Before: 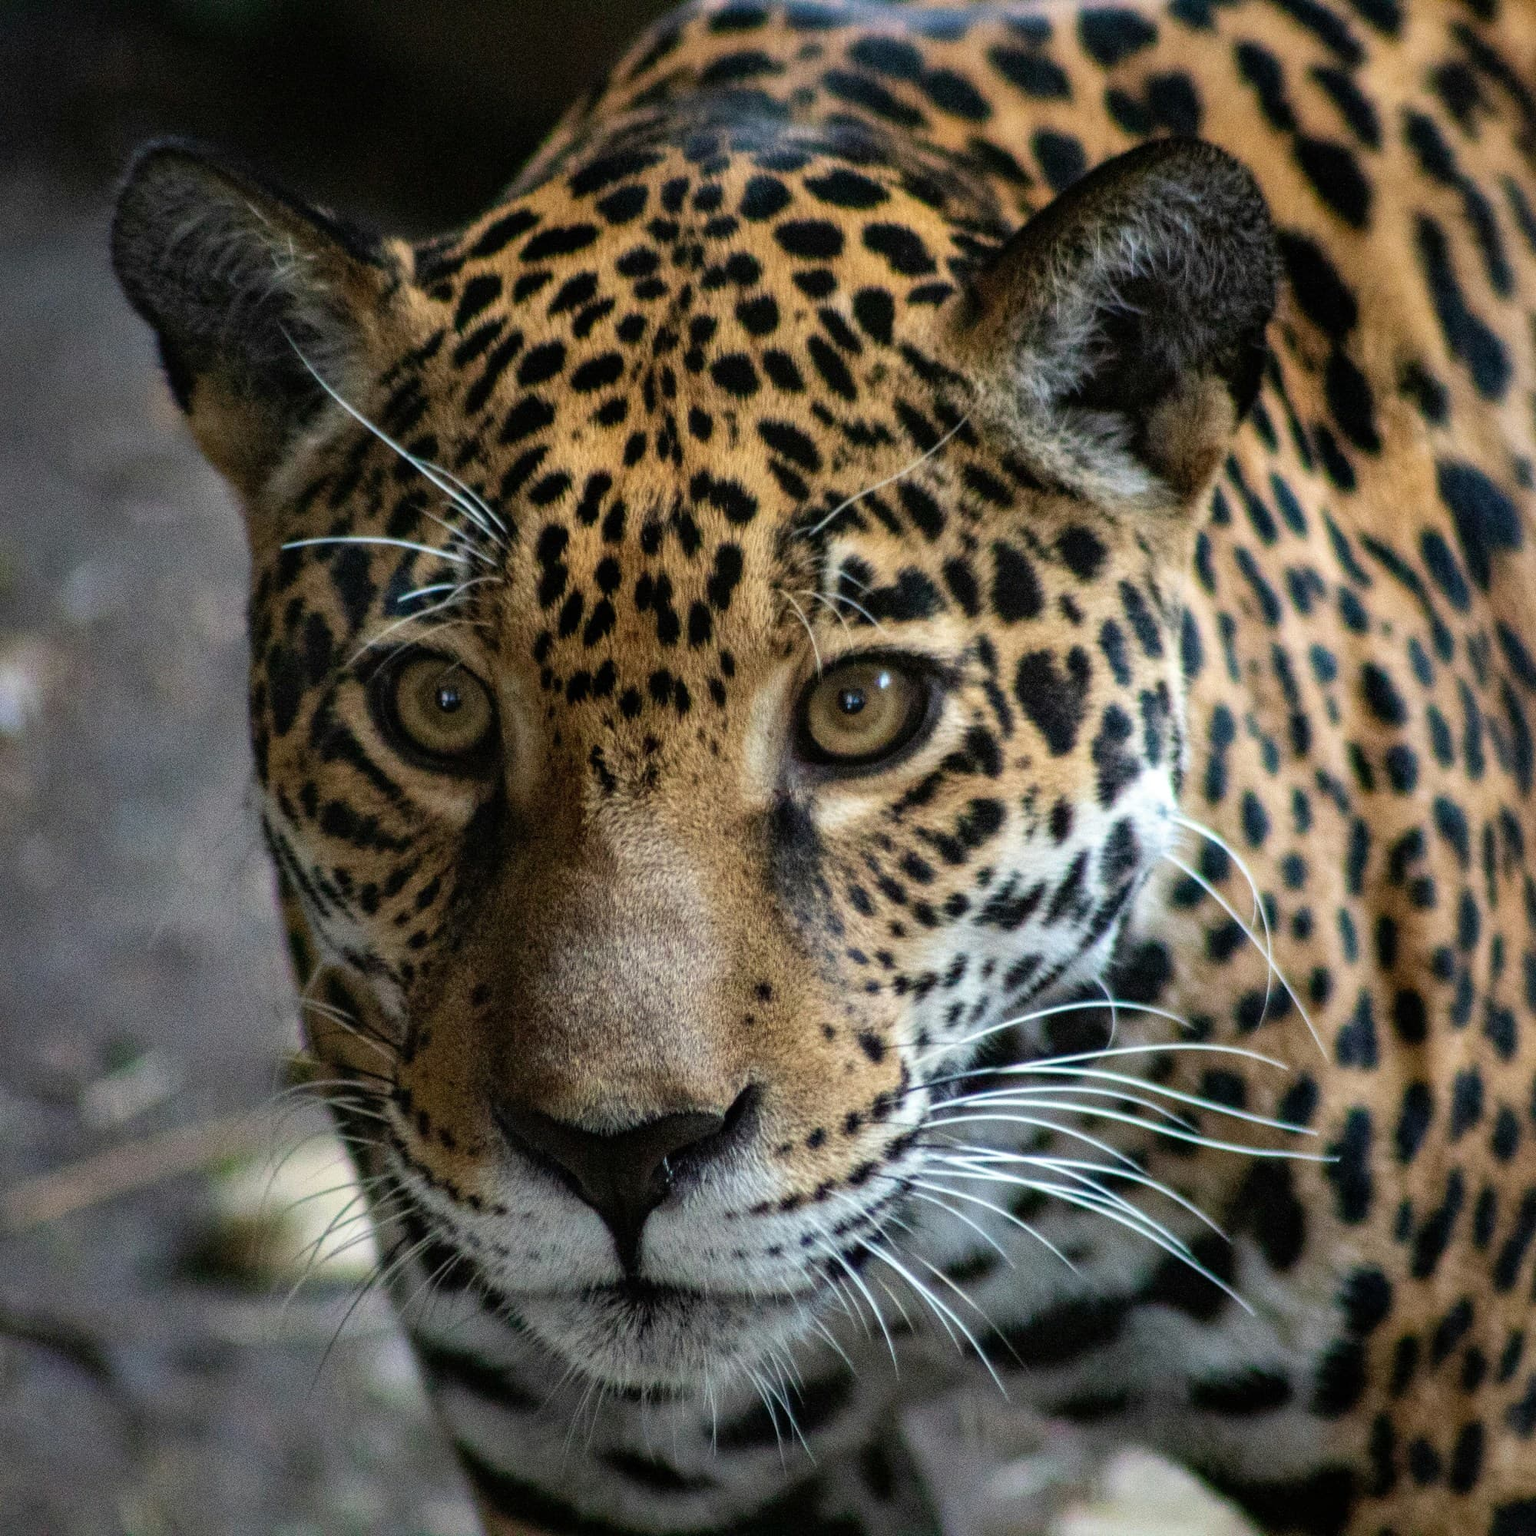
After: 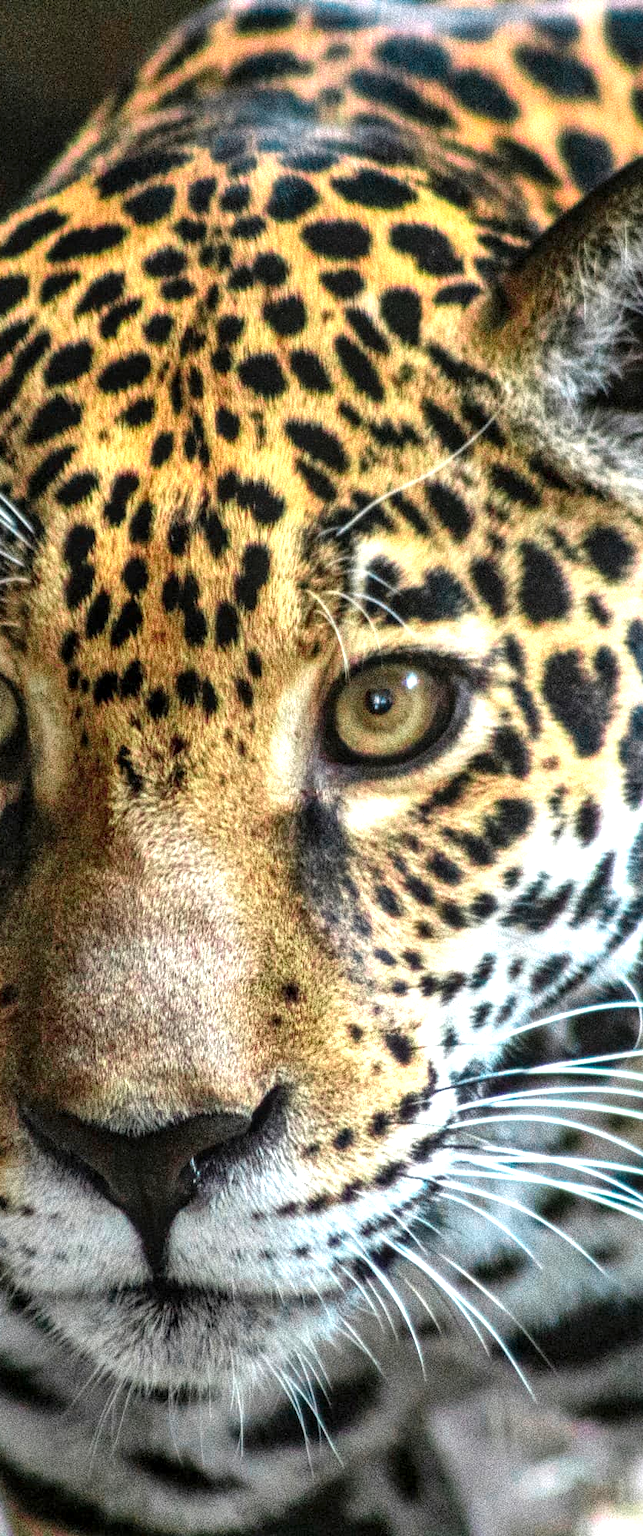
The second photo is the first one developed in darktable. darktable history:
shadows and highlights: soften with gaussian
crop: left 30.824%, right 27.265%
local contrast: on, module defaults
exposure: black level correction 0, exposure 1.103 EV, compensate highlight preservation false
color zones: curves: ch0 [(0, 0.533) (0.126, 0.533) (0.234, 0.533) (0.368, 0.357) (0.5, 0.5) (0.625, 0.5) (0.74, 0.637) (0.875, 0.5)]; ch1 [(0.004, 0.708) (0.129, 0.662) (0.25, 0.5) (0.375, 0.331) (0.496, 0.396) (0.625, 0.649) (0.739, 0.26) (0.875, 0.5) (1, 0.478)]; ch2 [(0, 0.409) (0.132, 0.403) (0.236, 0.558) (0.379, 0.448) (0.5, 0.5) (0.625, 0.5) (0.691, 0.39) (0.875, 0.5)]
